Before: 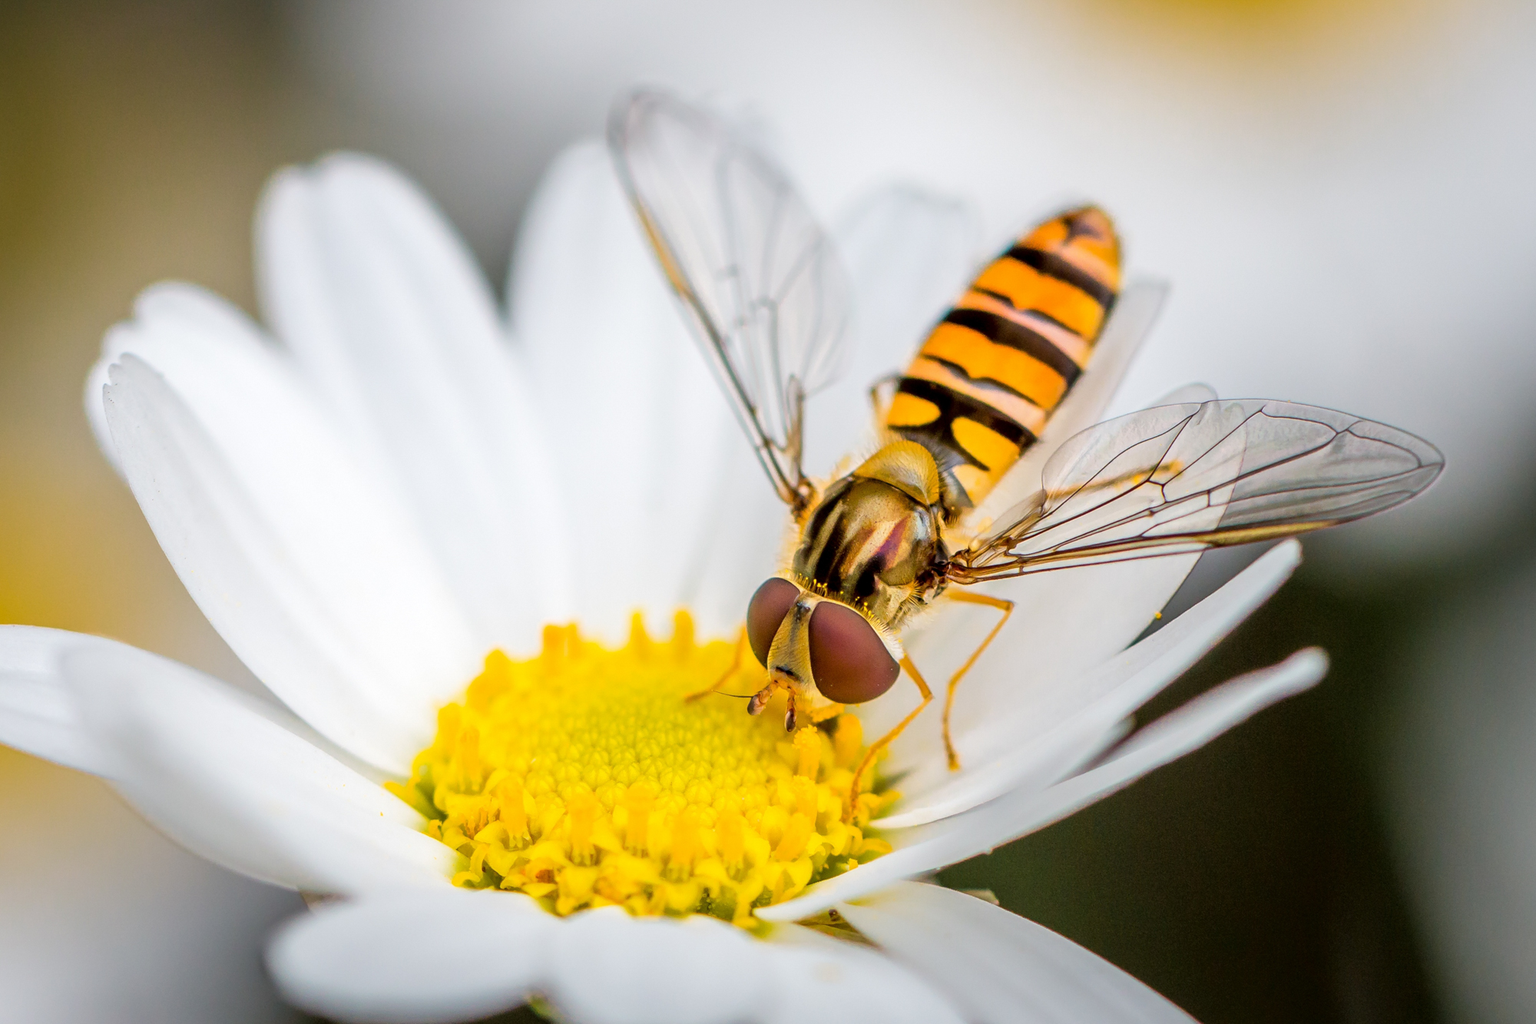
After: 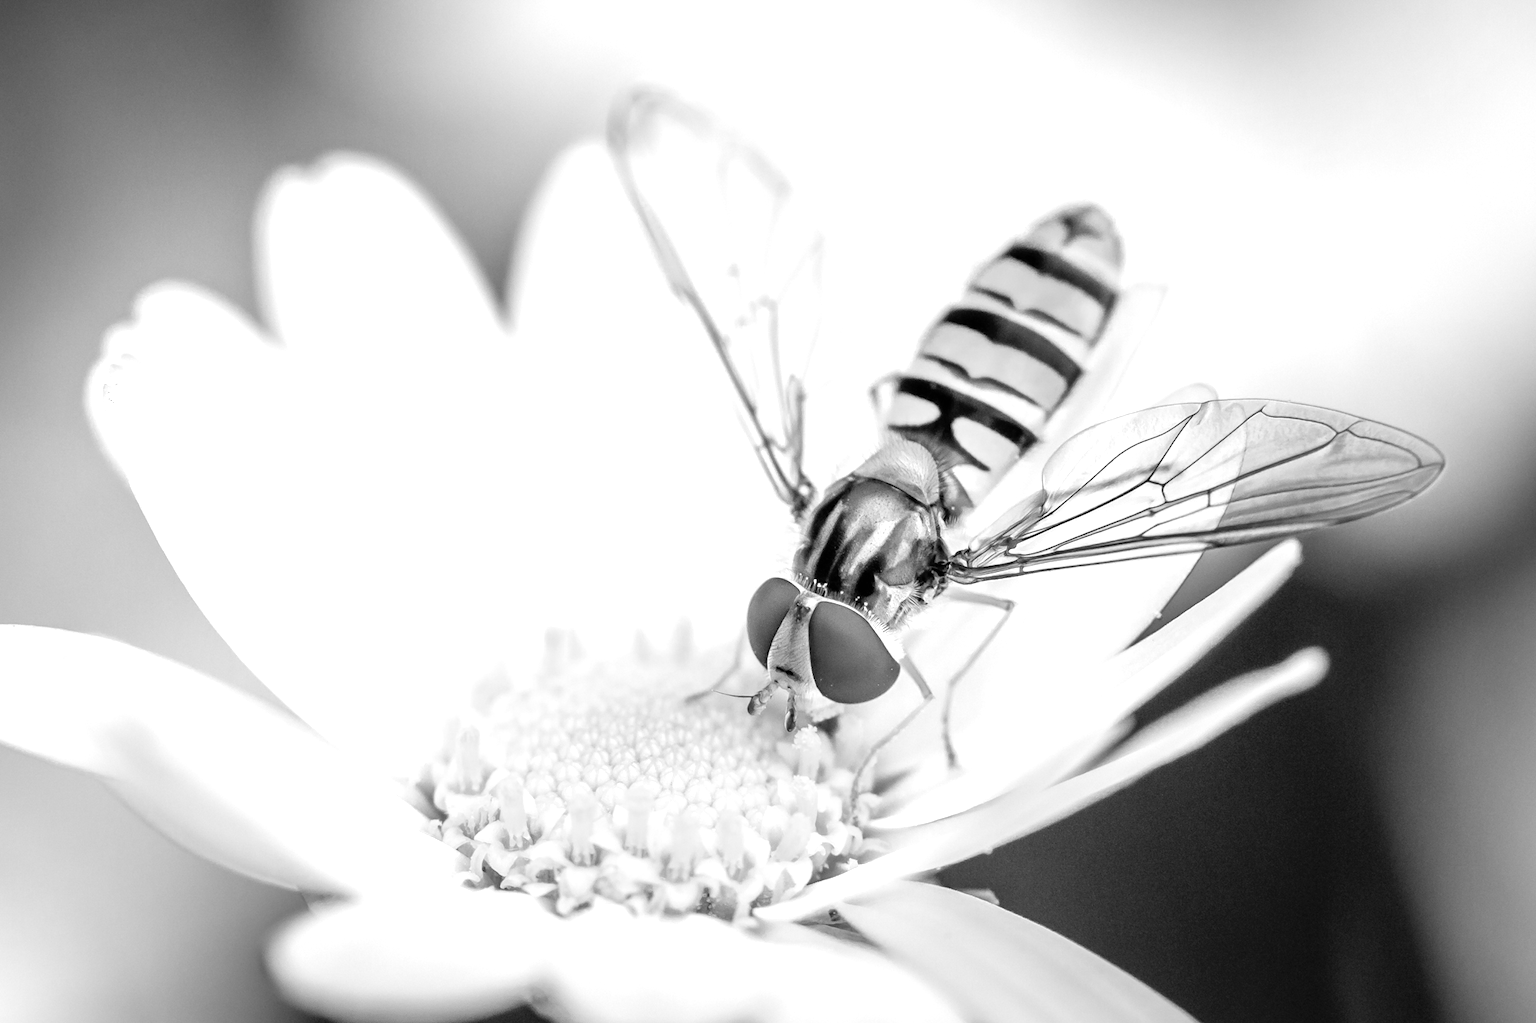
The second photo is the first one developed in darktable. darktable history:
monochrome: on, module defaults
exposure: black level correction 0, exposure 0.7 EV, compensate exposure bias true, compensate highlight preservation false
